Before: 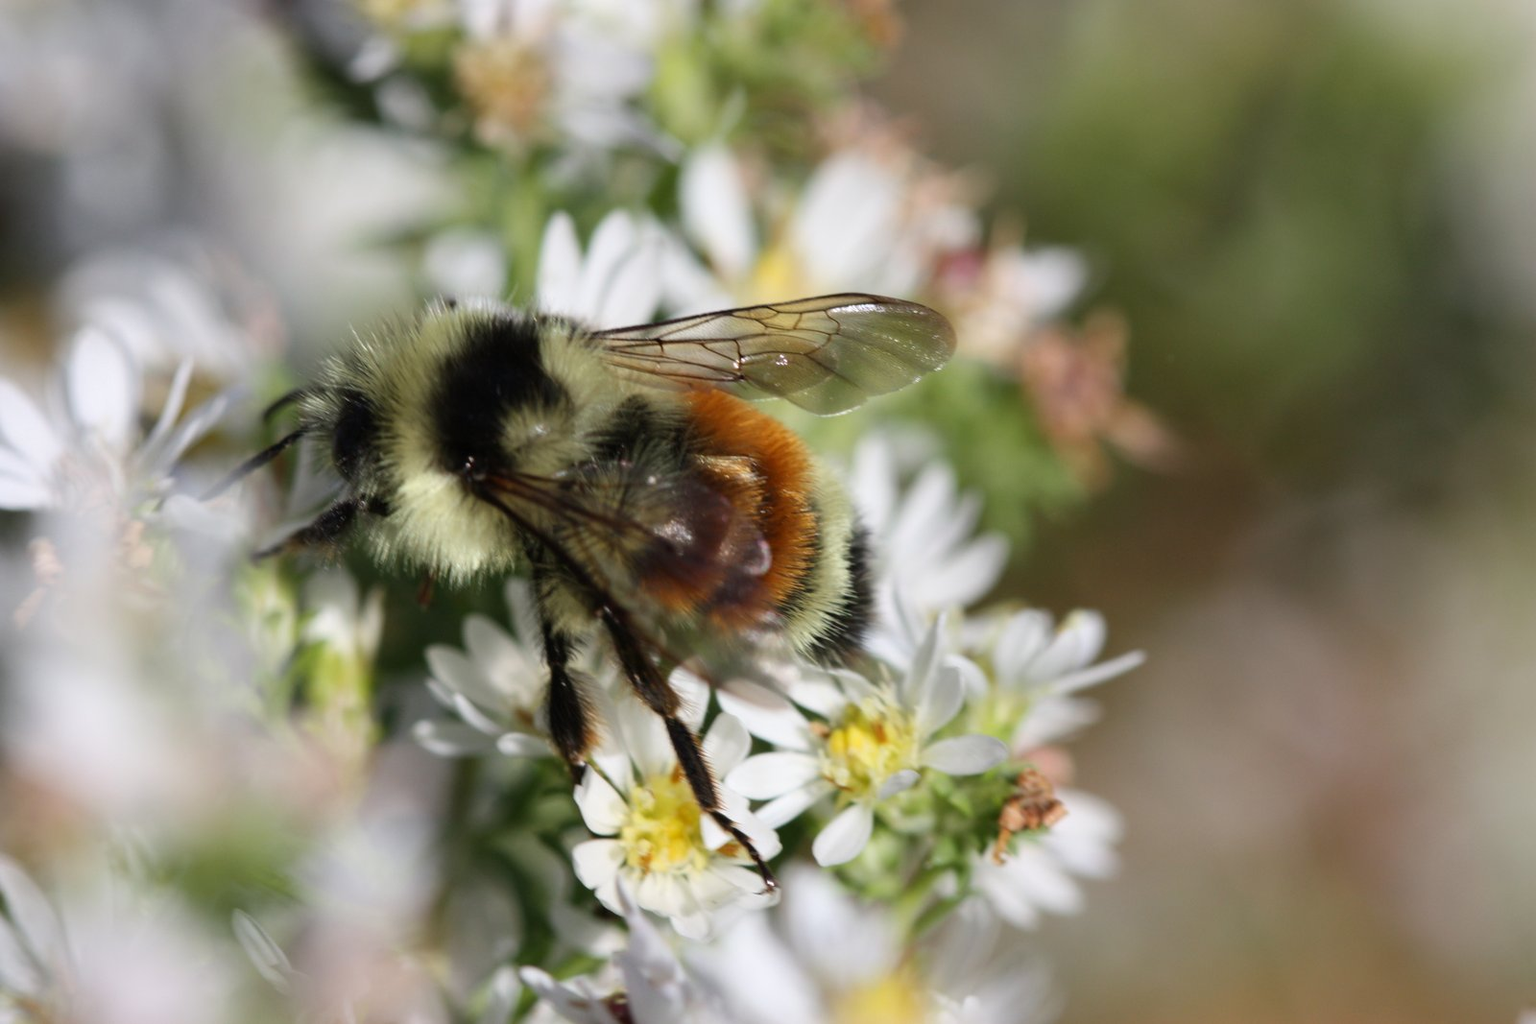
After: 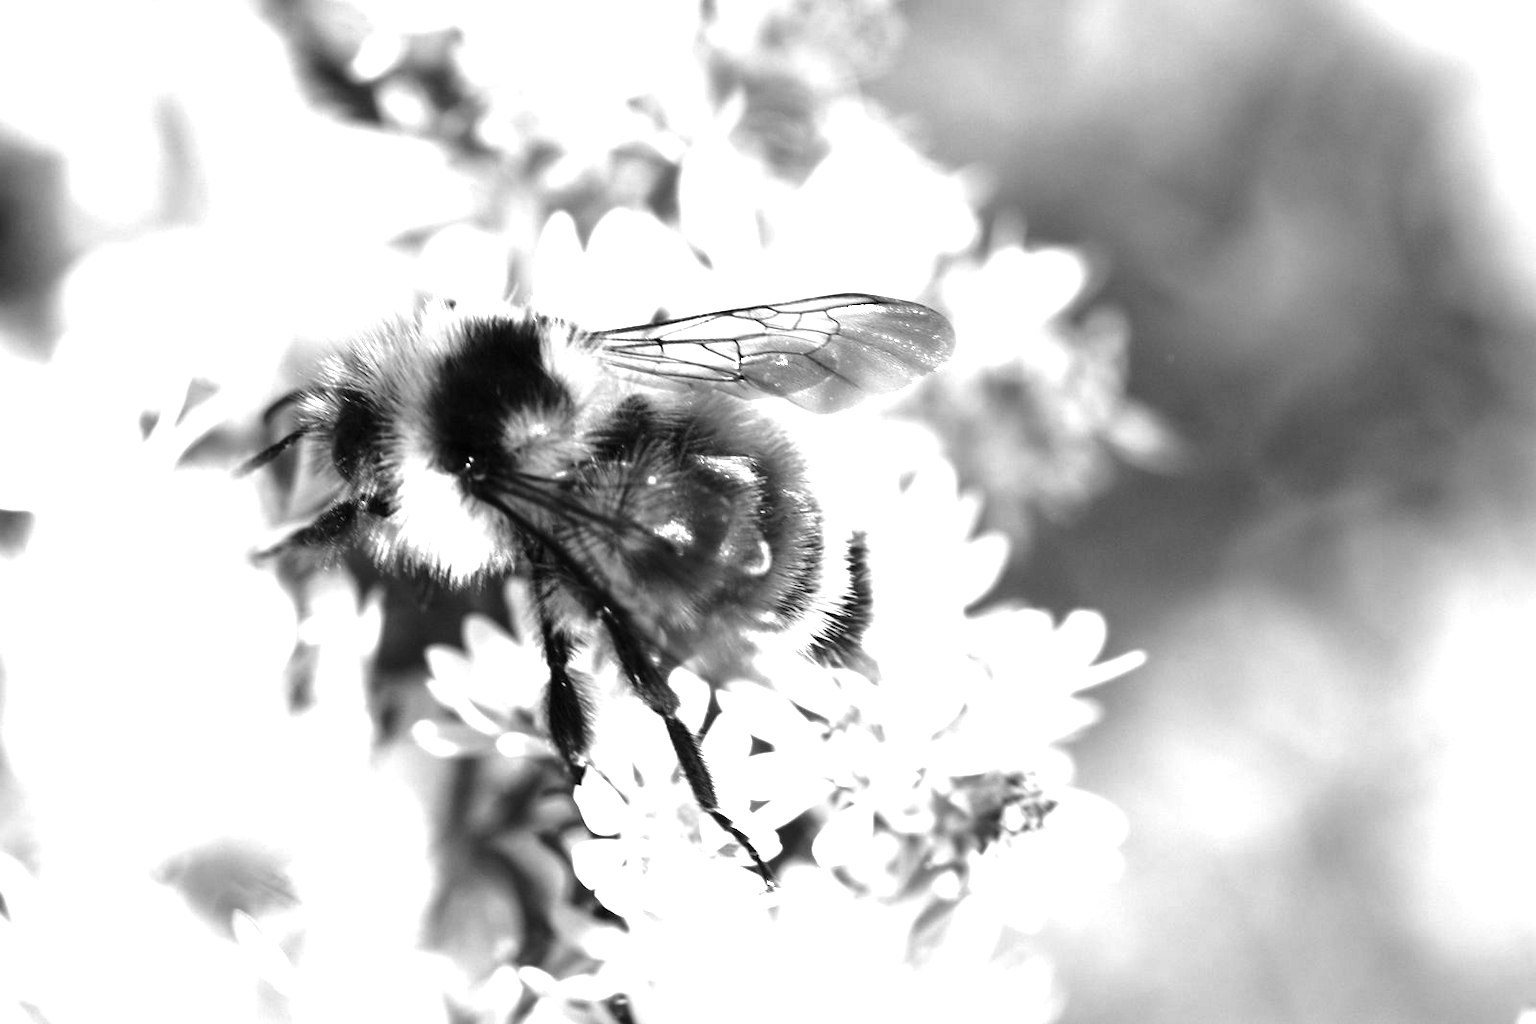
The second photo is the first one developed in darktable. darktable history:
color balance rgb: perceptual saturation grading › global saturation 25%, perceptual brilliance grading › mid-tones 10%, perceptual brilliance grading › shadows 15%, global vibrance 20%
color calibration: output gray [0.246, 0.254, 0.501, 0], gray › normalize channels true, illuminant same as pipeline (D50), adaptation XYZ, x 0.346, y 0.359, gamut compression 0
exposure: exposure 2.25 EV, compensate highlight preservation false
contrast brightness saturation: contrast 0.1, brightness -0.26, saturation 0.14
